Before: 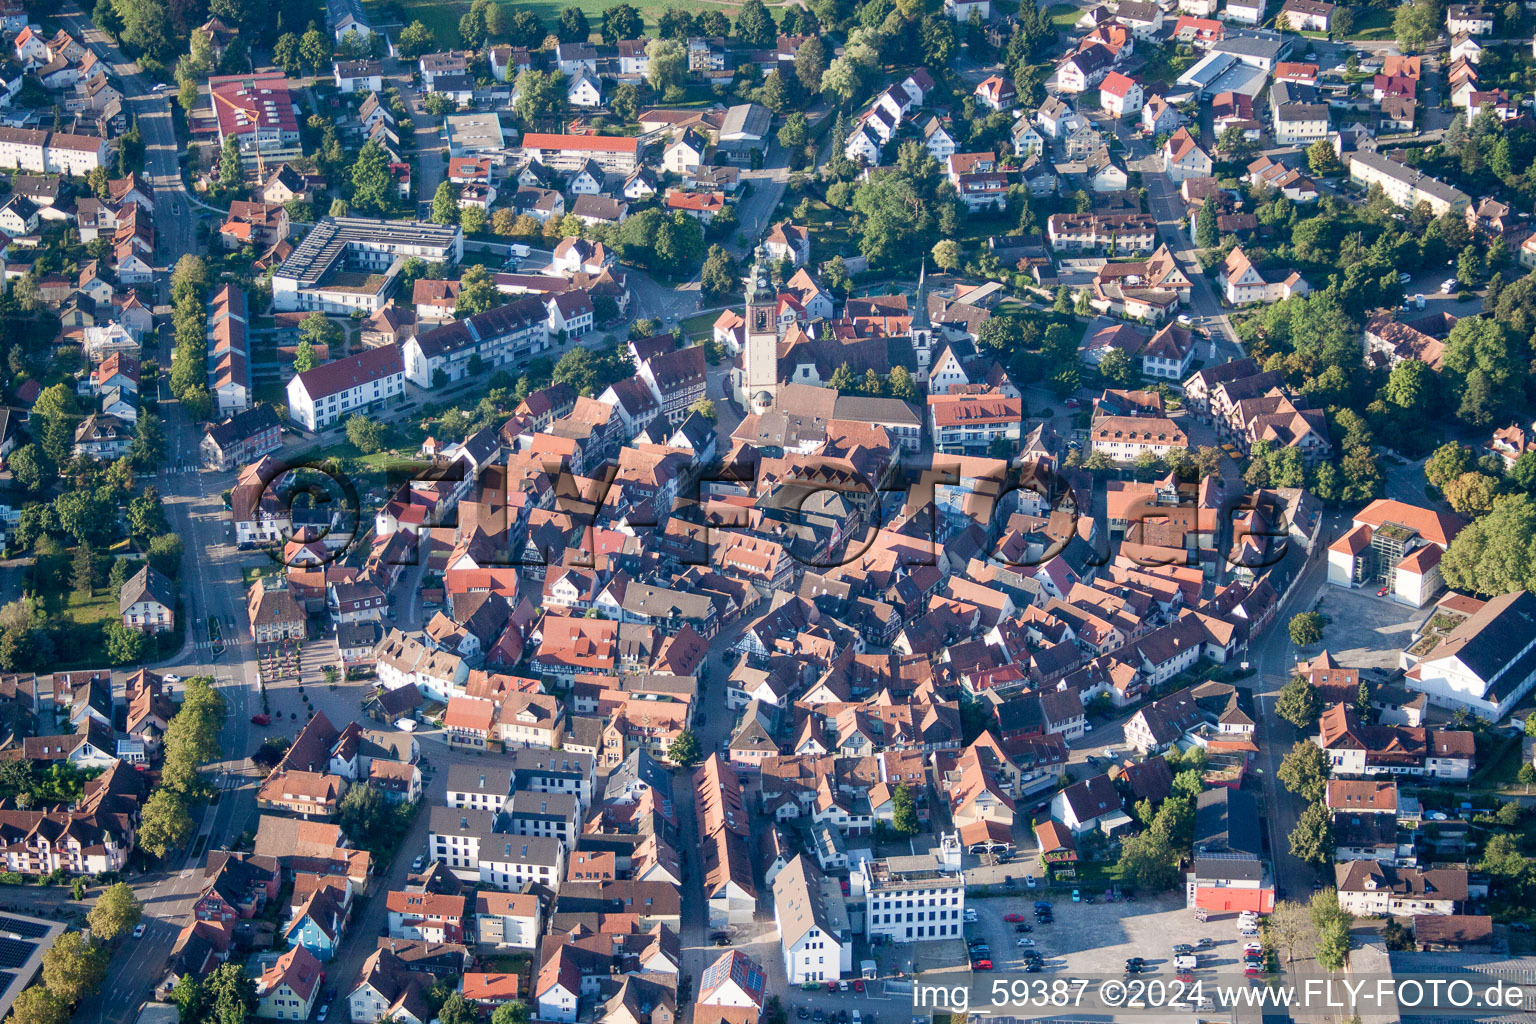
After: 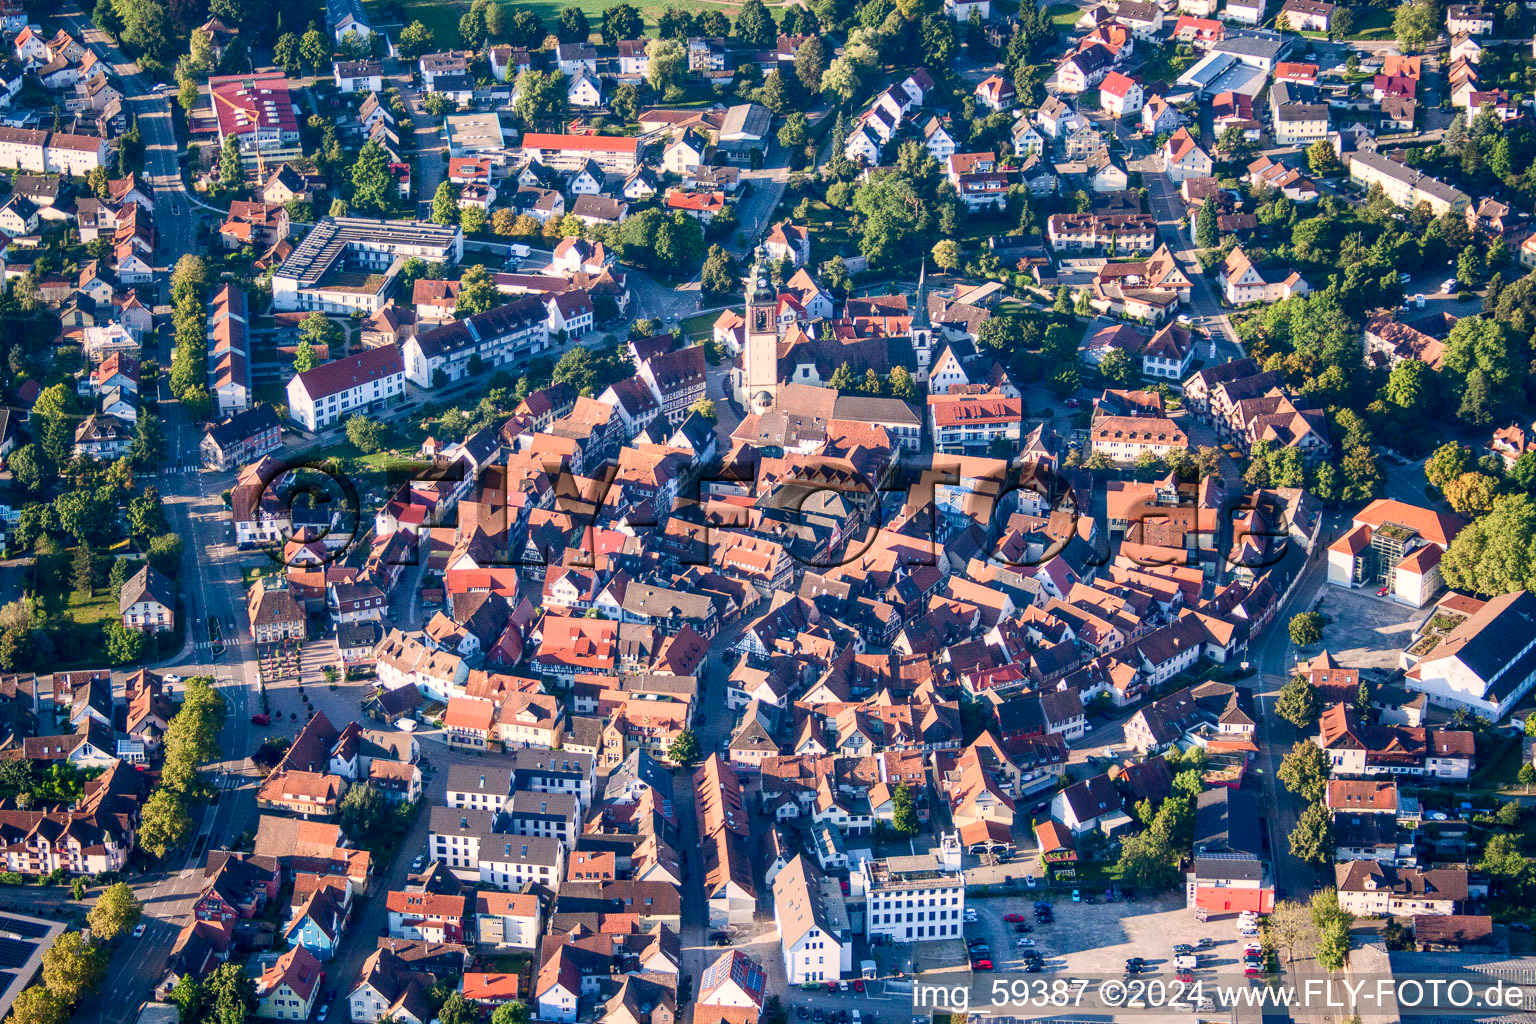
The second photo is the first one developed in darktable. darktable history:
color correction: highlights a* 5.83, highlights b* 4.88
local contrast: on, module defaults
contrast brightness saturation: contrast 0.176, saturation 0.301
